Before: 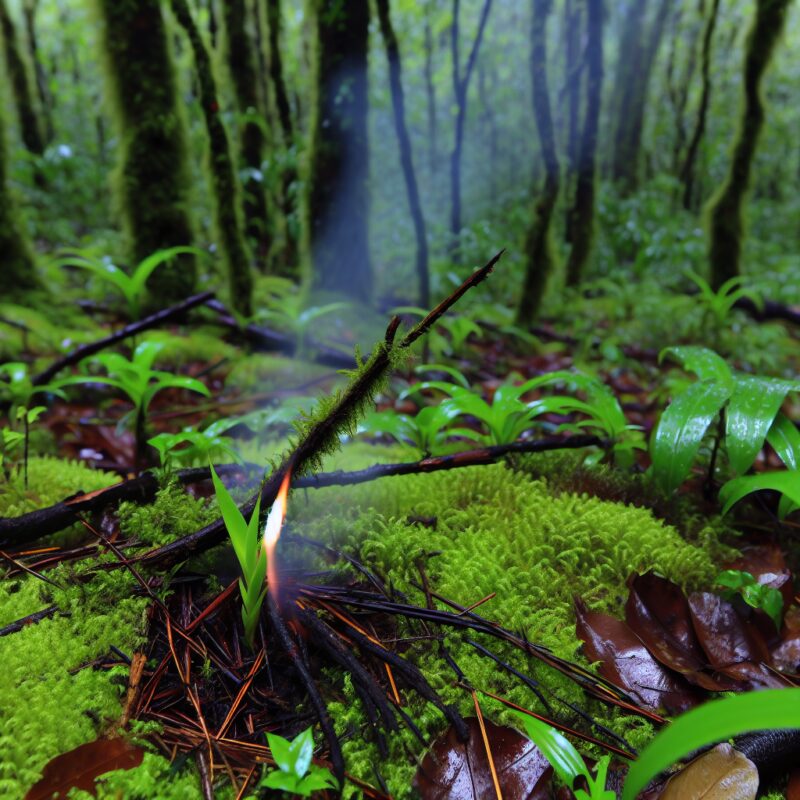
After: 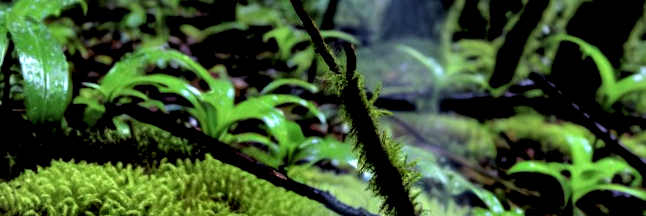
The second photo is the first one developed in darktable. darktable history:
rgb levels: levels [[0.034, 0.472, 0.904], [0, 0.5, 1], [0, 0.5, 1]]
crop and rotate: angle 16.12°, top 30.835%, bottom 35.653%
local contrast: highlights 80%, shadows 57%, detail 175%, midtone range 0.602
